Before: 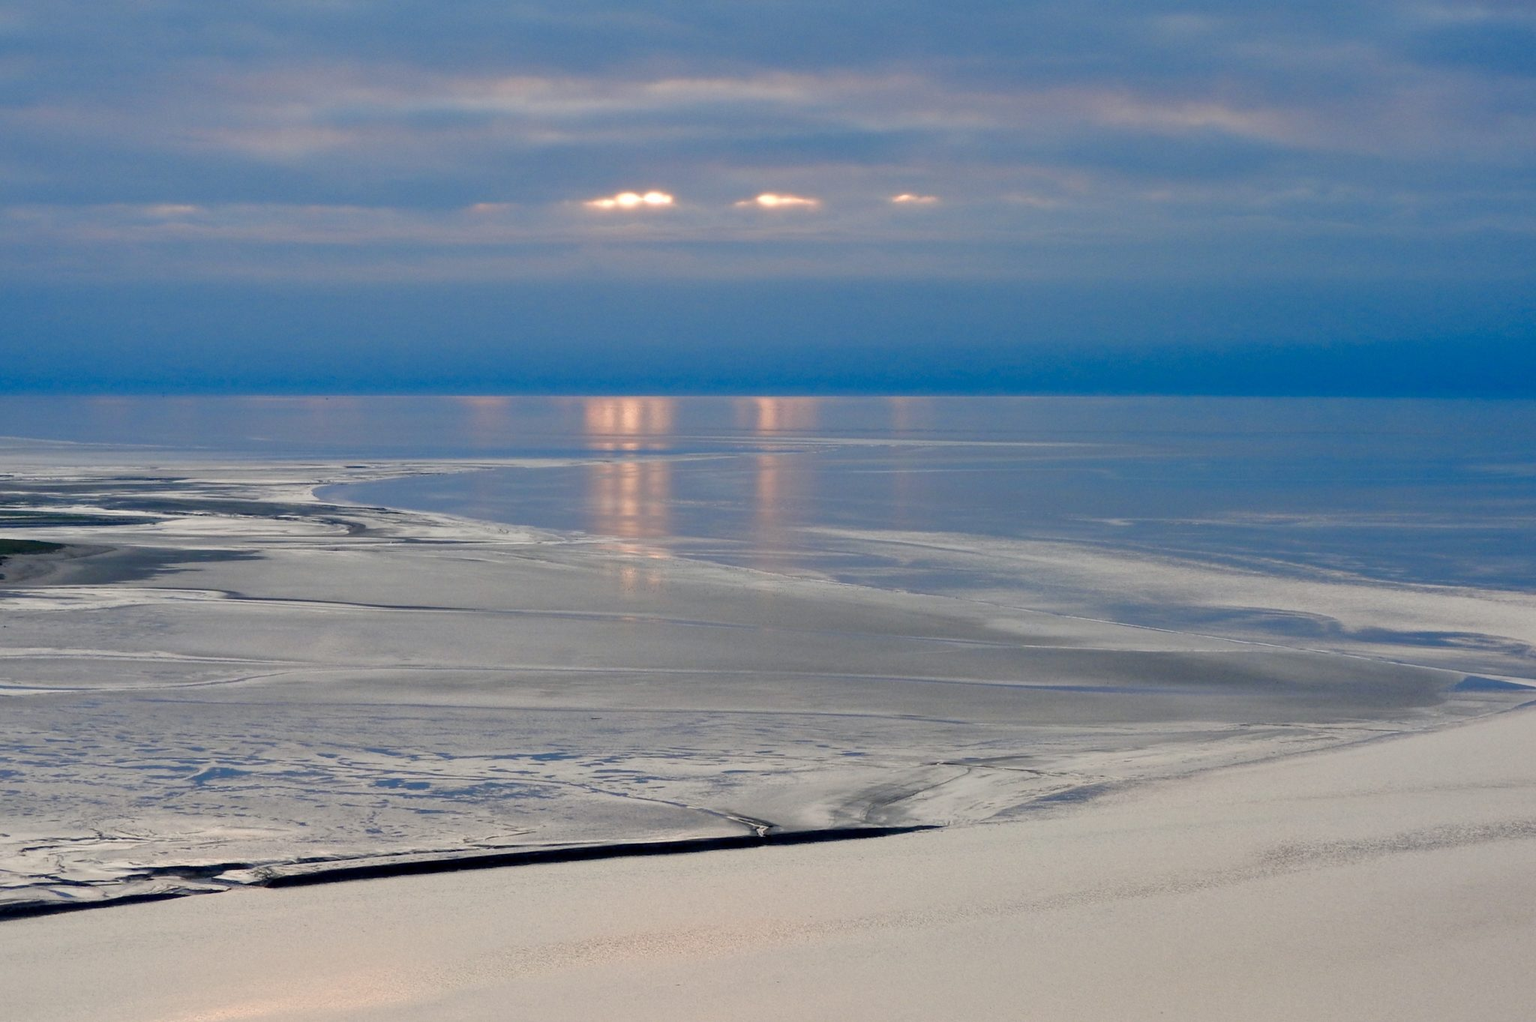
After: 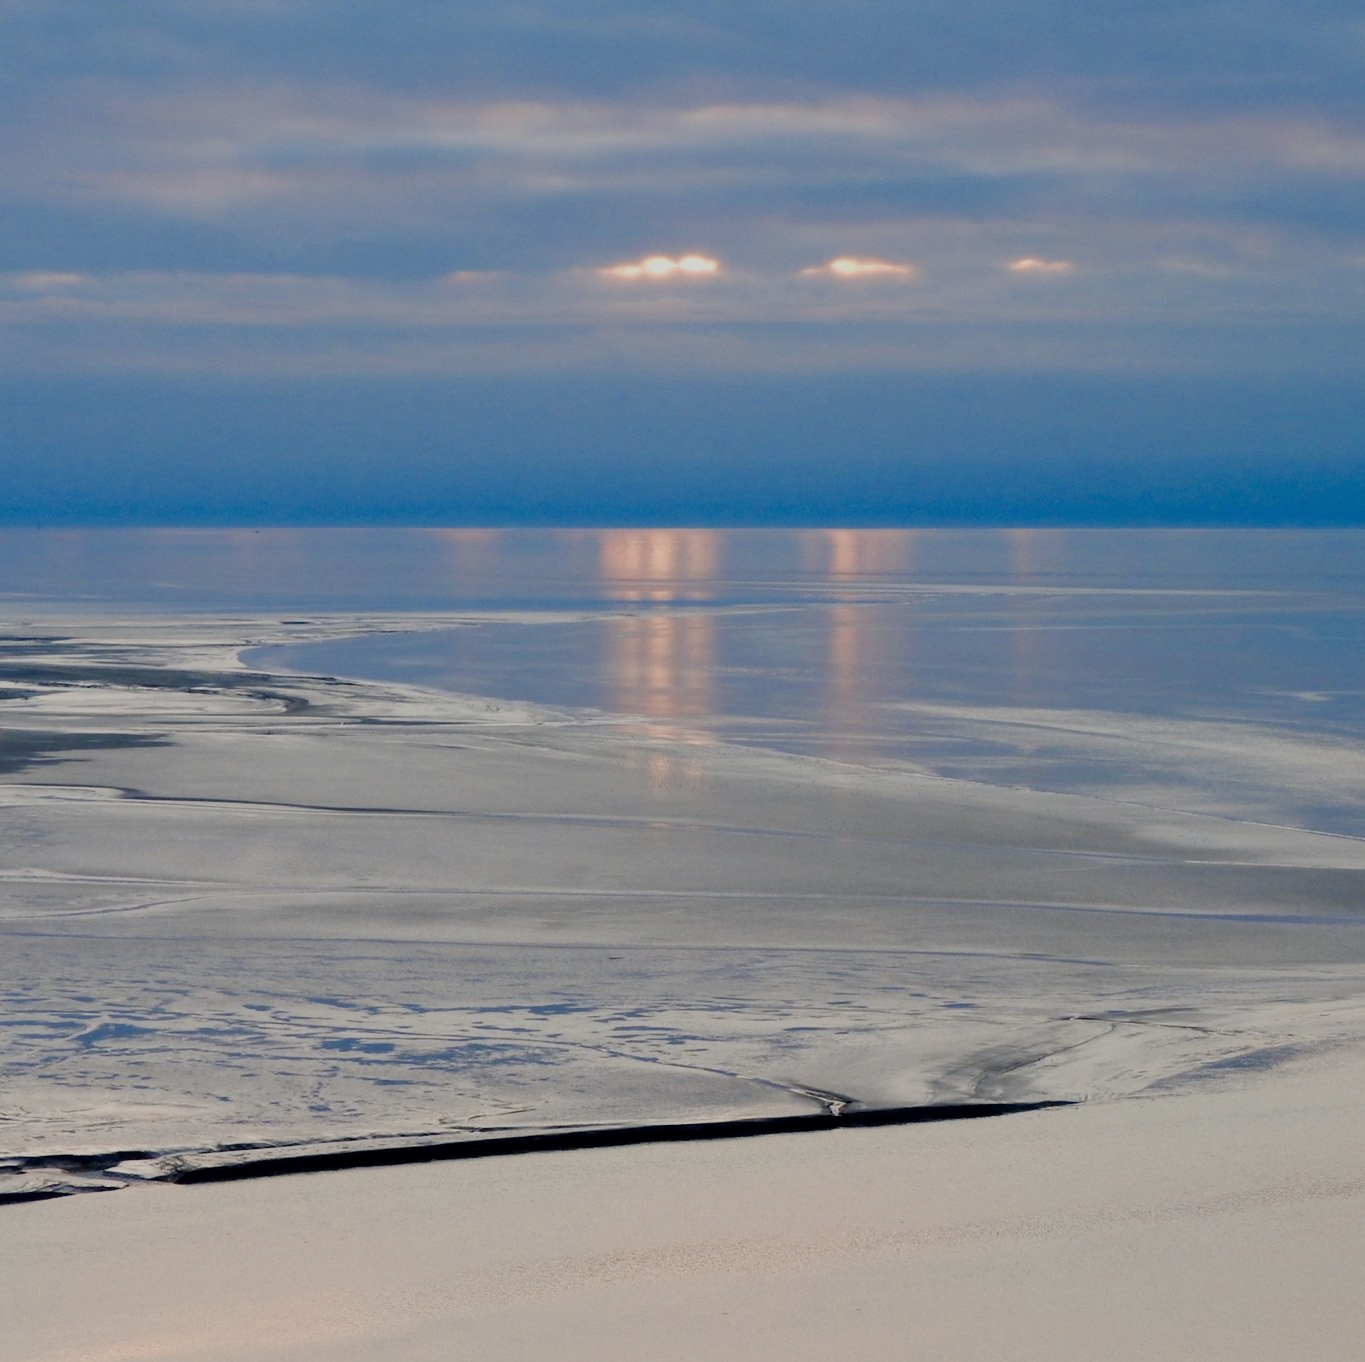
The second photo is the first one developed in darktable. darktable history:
crop and rotate: left 8.786%, right 24.548%
filmic rgb: black relative exposure -16 EV, white relative exposure 6.12 EV, hardness 5.22
